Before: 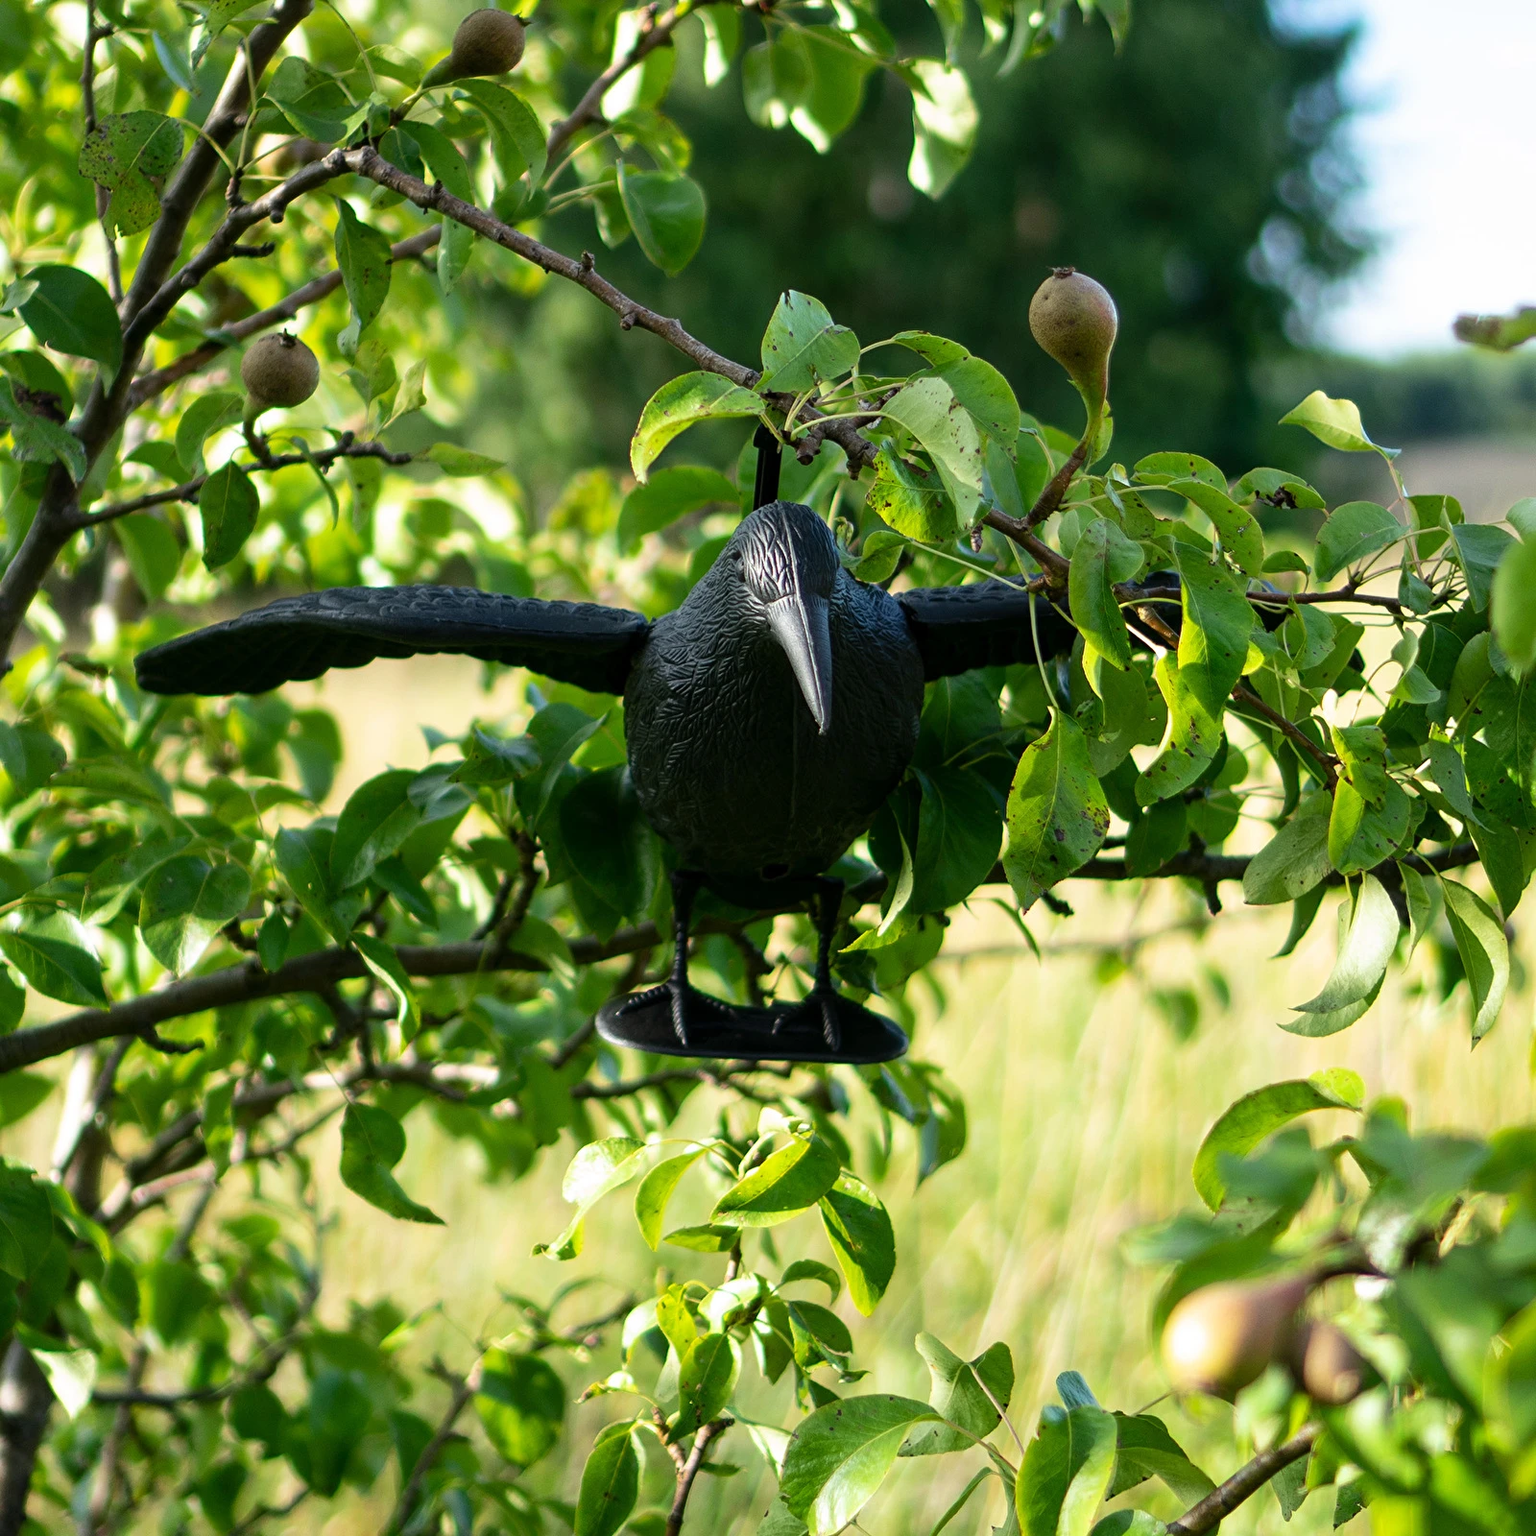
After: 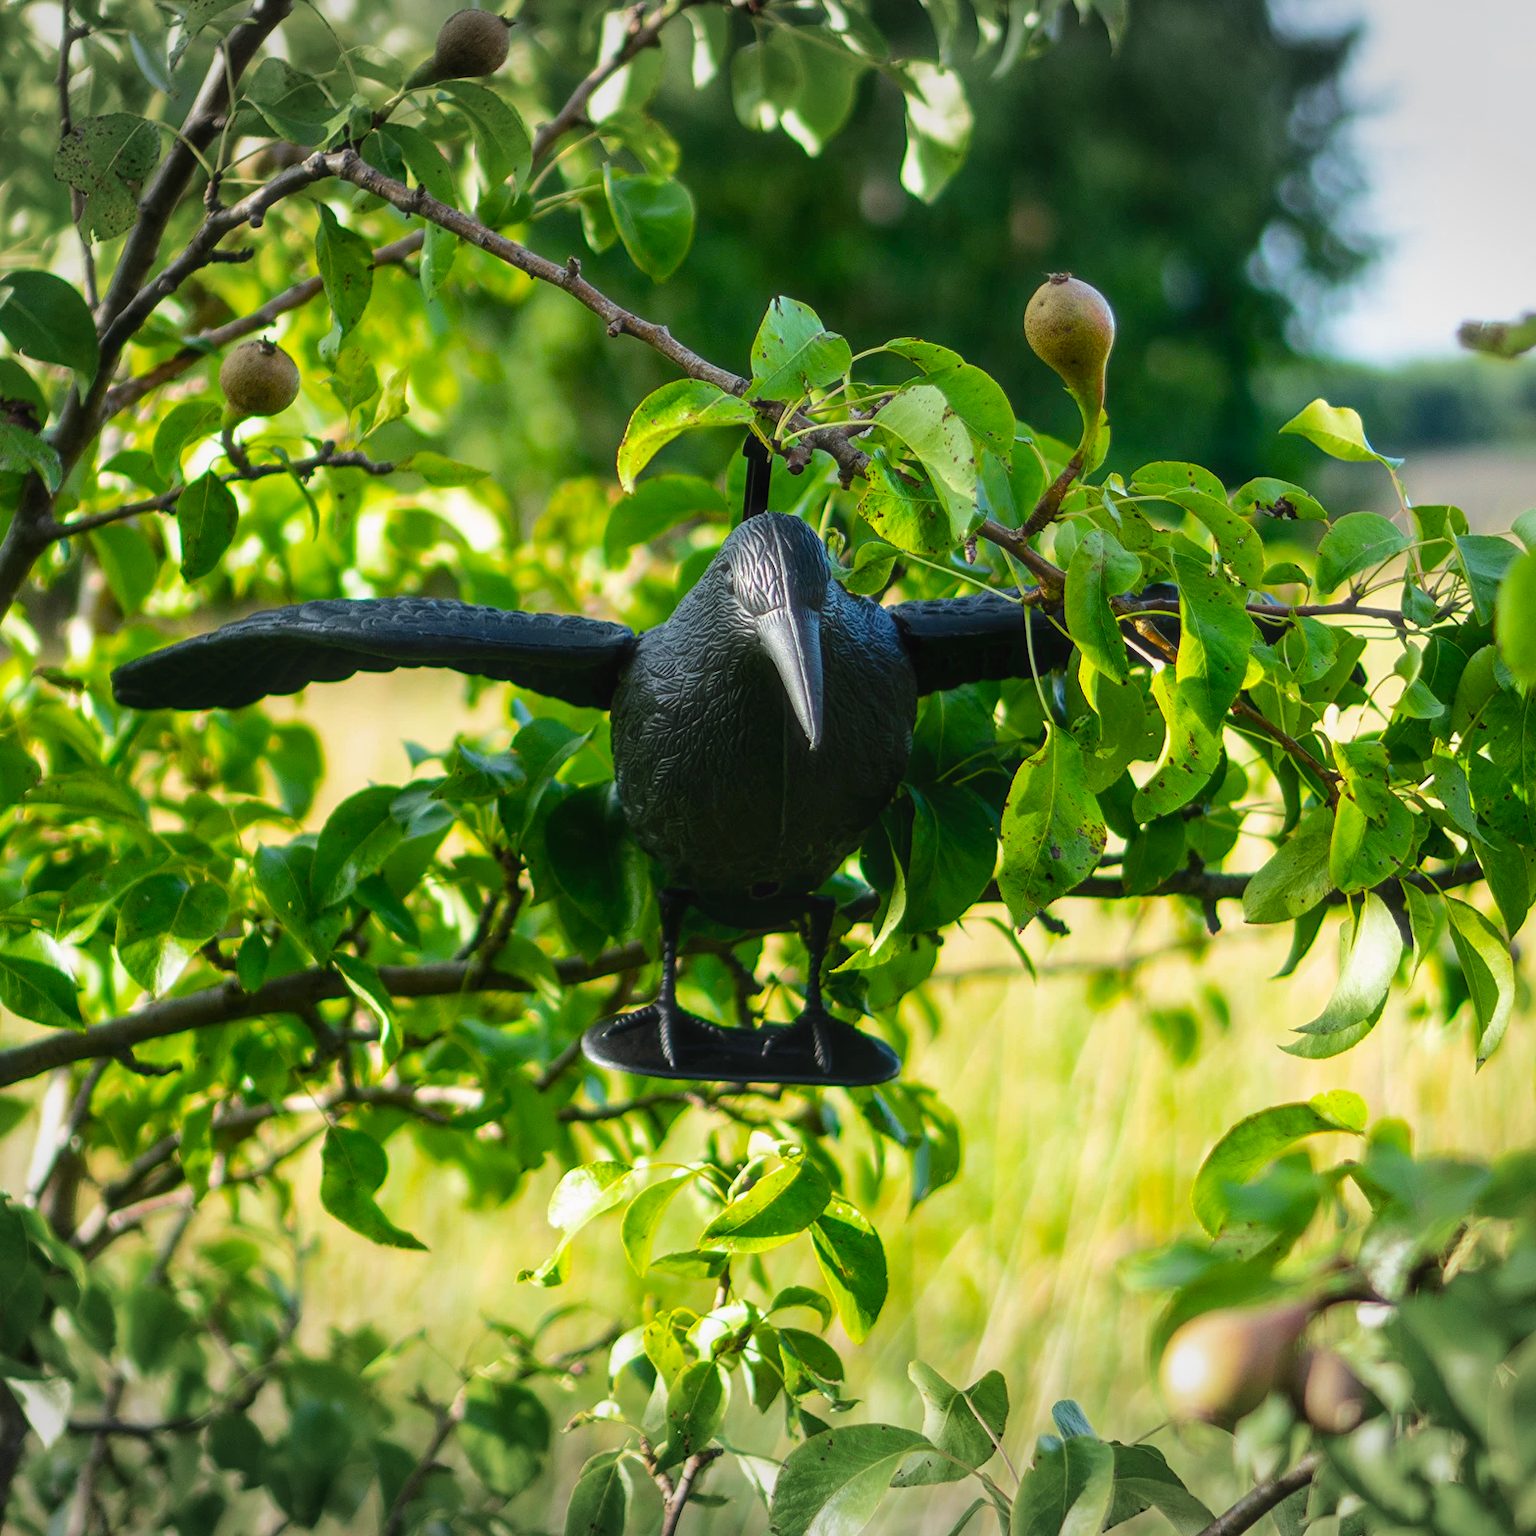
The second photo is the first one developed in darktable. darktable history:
crop: left 1.743%, right 0.268%, bottom 2.011%
local contrast: detail 110%
haze removal: strength -0.09, adaptive false
color calibration: illuminant same as pipeline (D50), adaptation none (bypass)
vignetting: fall-off start 100%, brightness -0.282, width/height ratio 1.31
color balance rgb: perceptual saturation grading › global saturation 25%, perceptual brilliance grading › mid-tones 10%, perceptual brilliance grading › shadows 15%, global vibrance 20%
